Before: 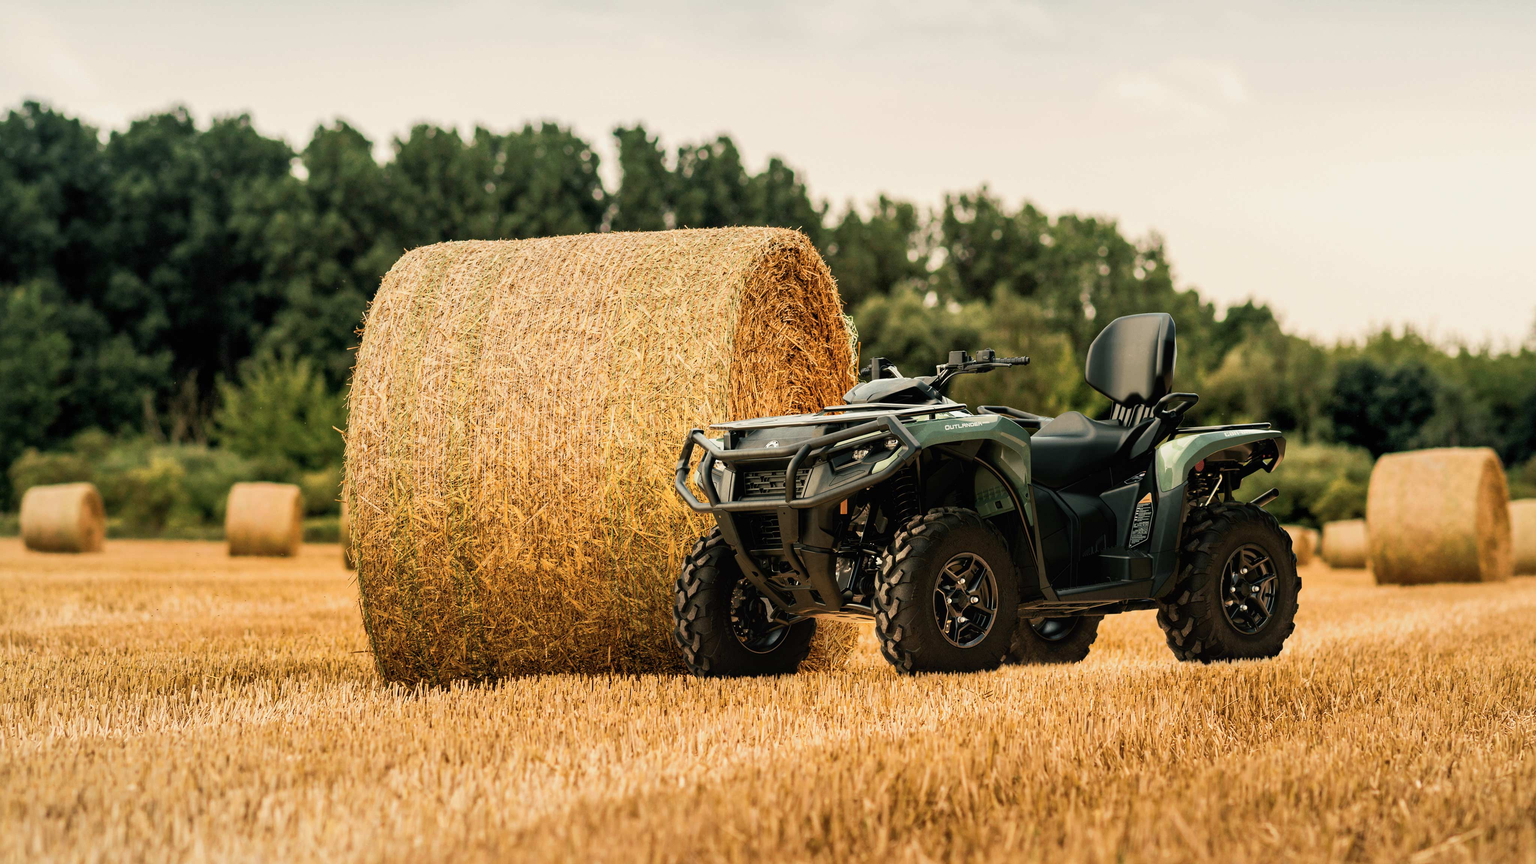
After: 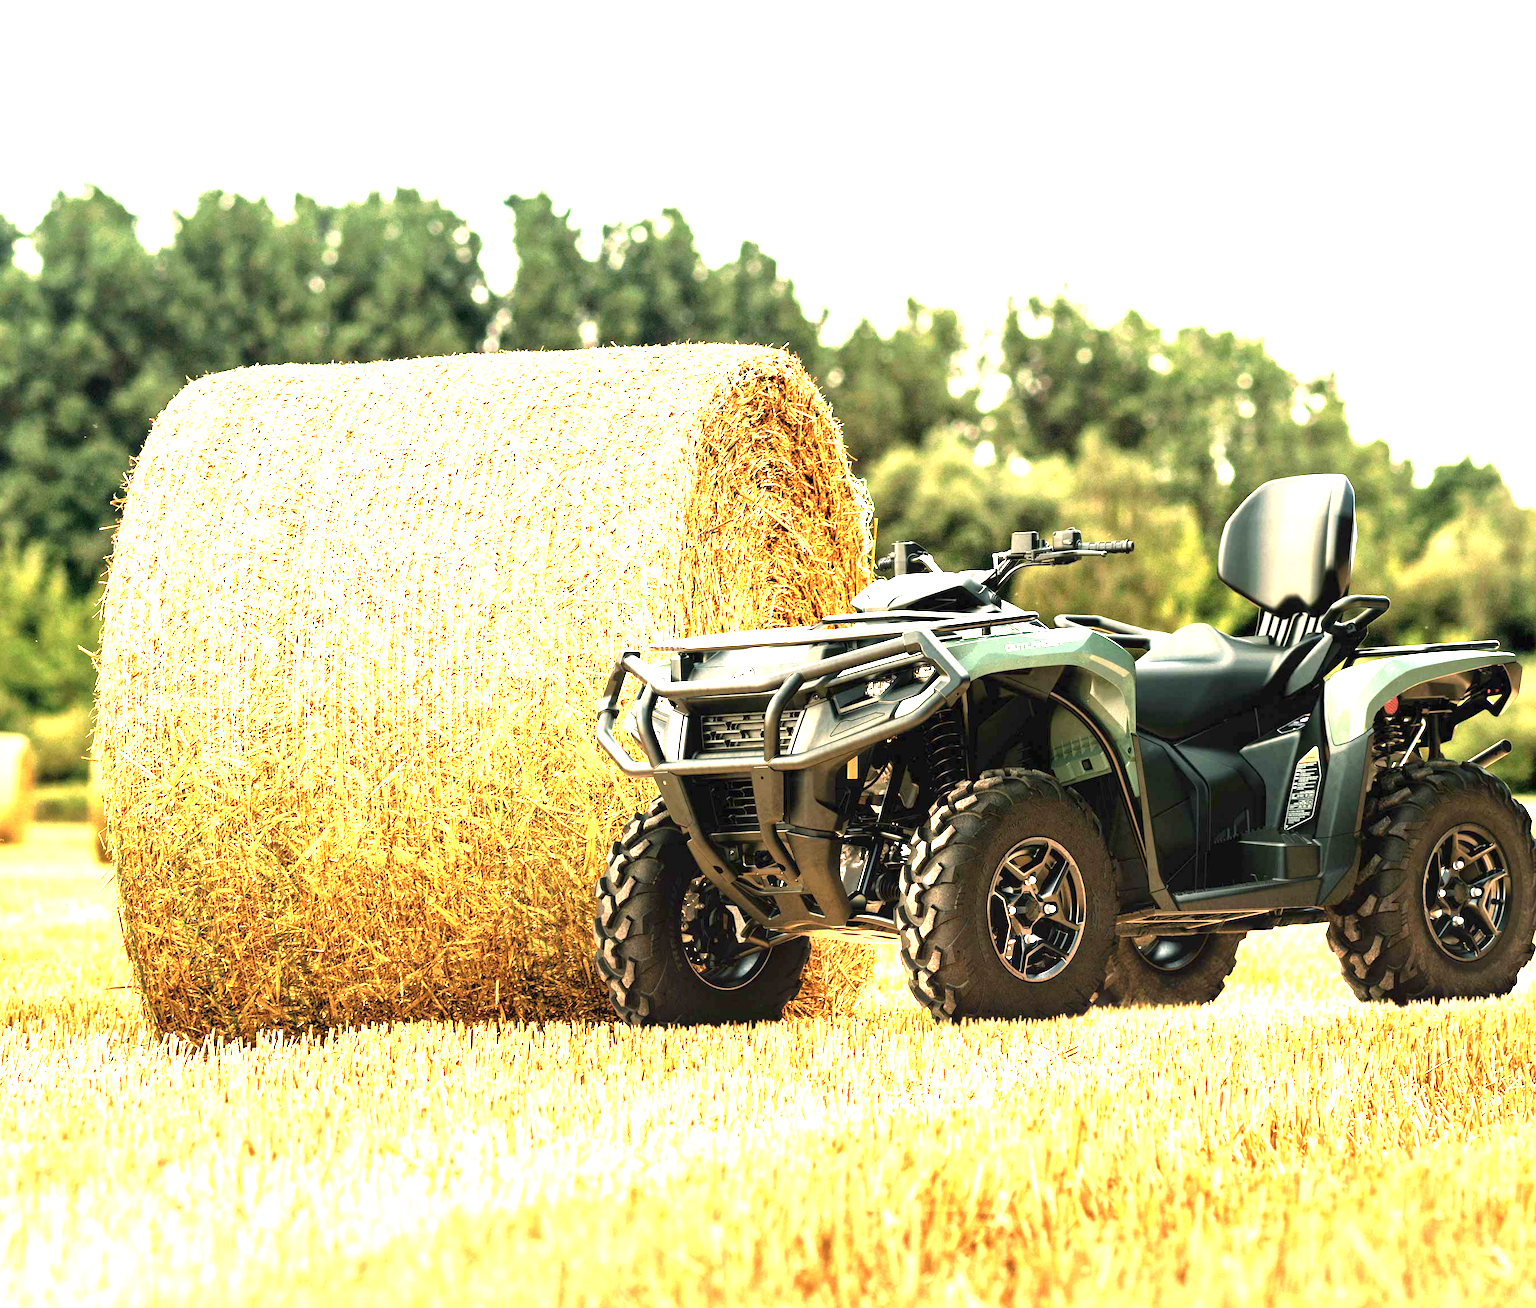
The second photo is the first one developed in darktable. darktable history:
crop and rotate: left 18.335%, right 15.635%
exposure: exposure 2.191 EV, compensate highlight preservation false
